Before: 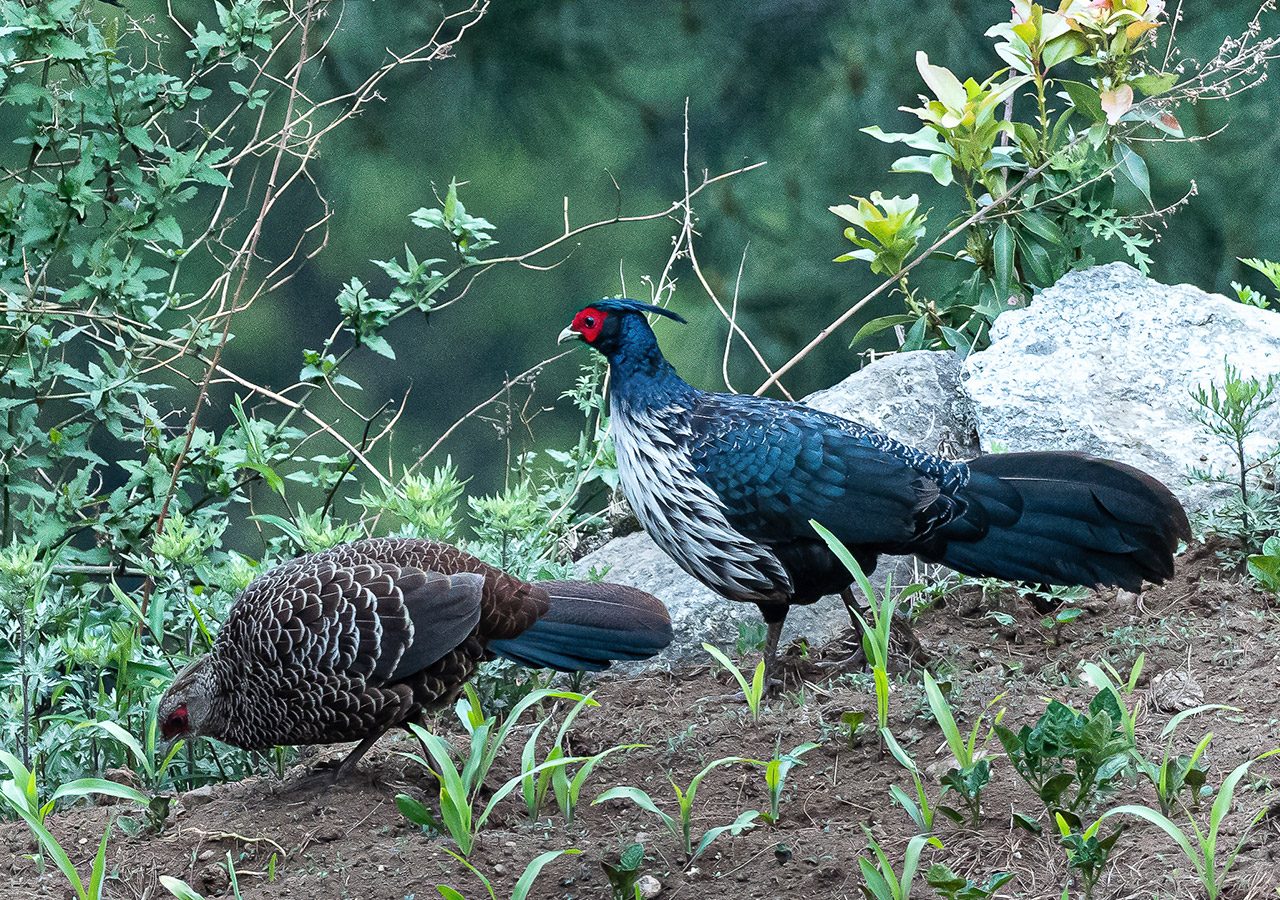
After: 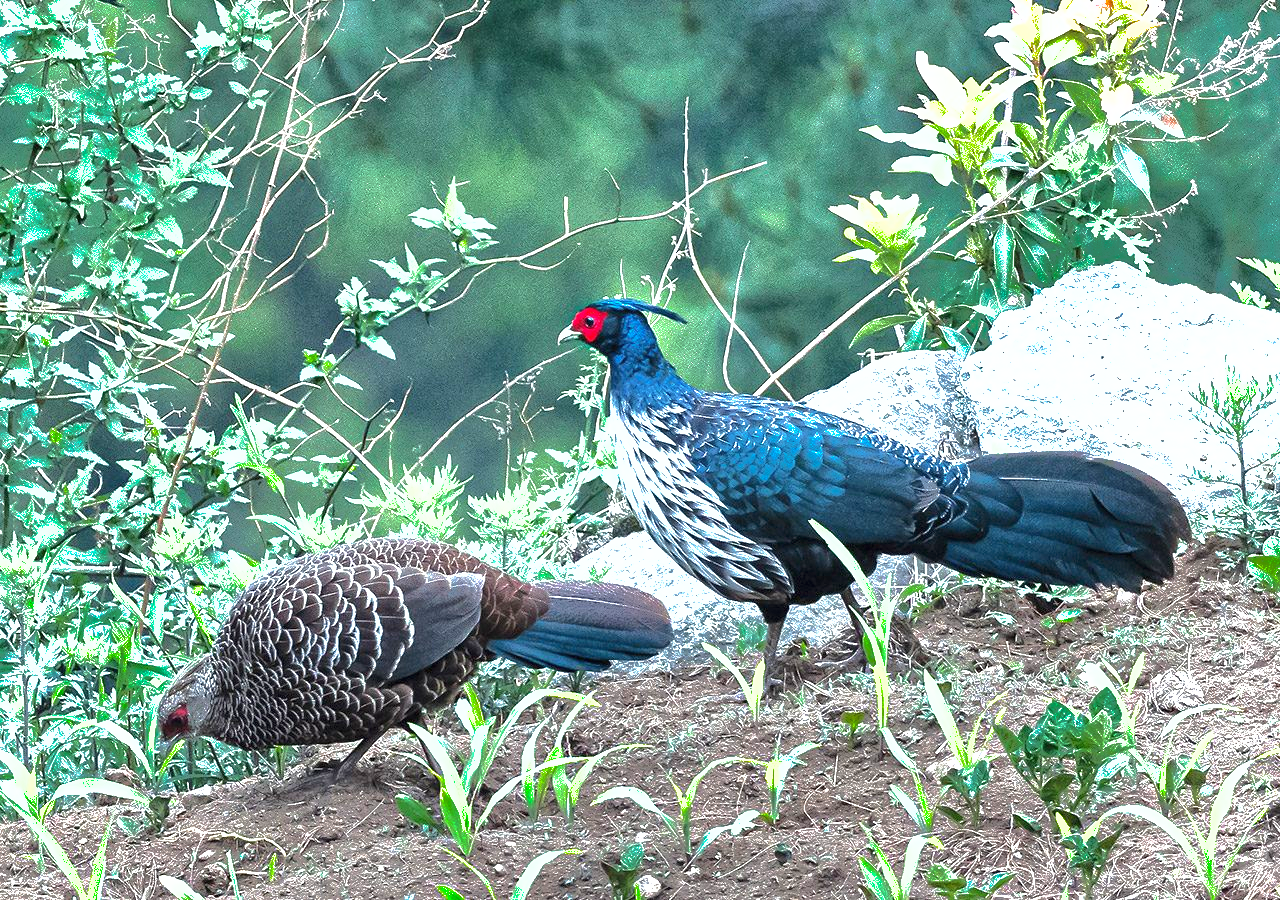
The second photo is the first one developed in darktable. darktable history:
shadows and highlights: shadows 25.85, highlights -70.8
exposure: black level correction 0, exposure 1.47 EV, compensate highlight preservation false
